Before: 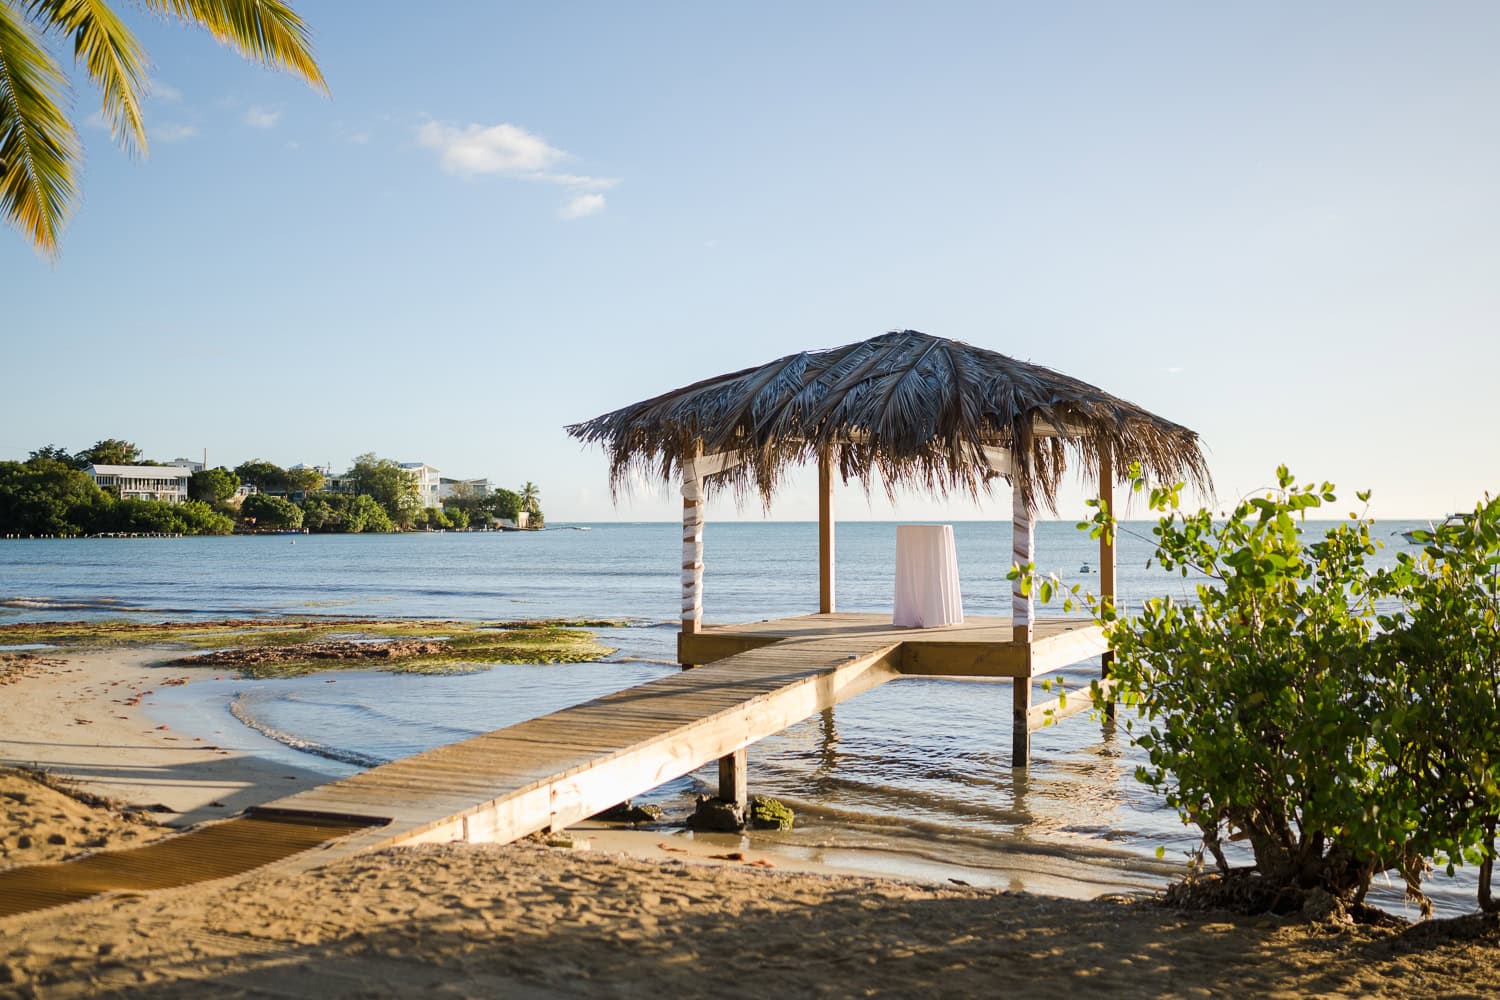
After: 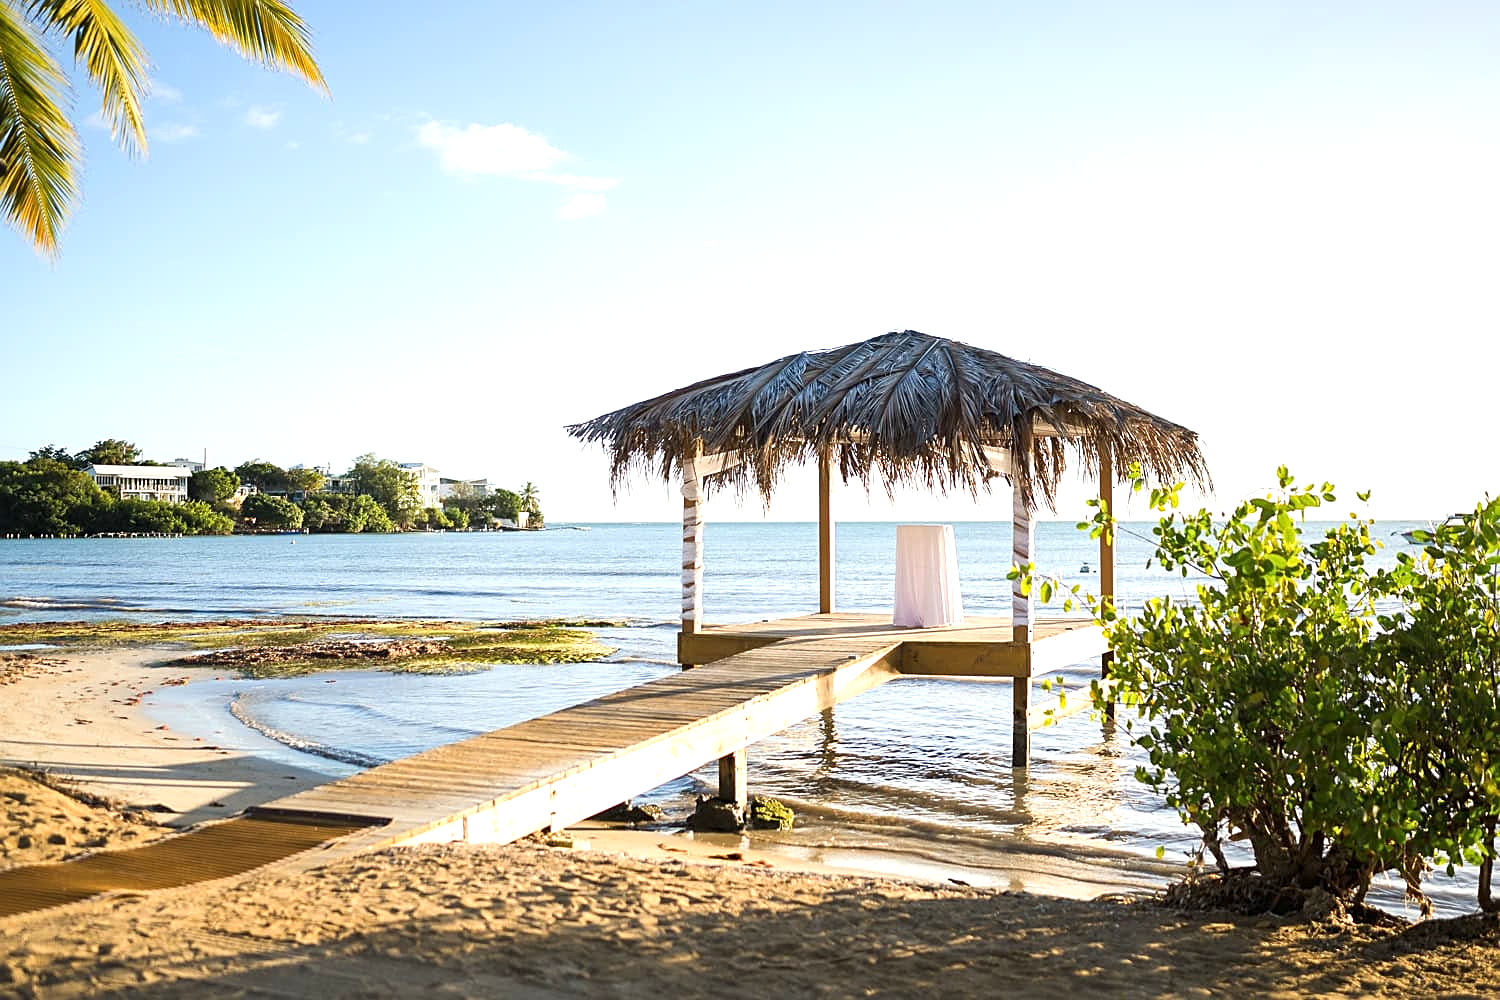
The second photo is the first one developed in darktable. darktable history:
exposure: exposure 0.702 EV, compensate exposure bias true, compensate highlight preservation false
sharpen: on, module defaults
